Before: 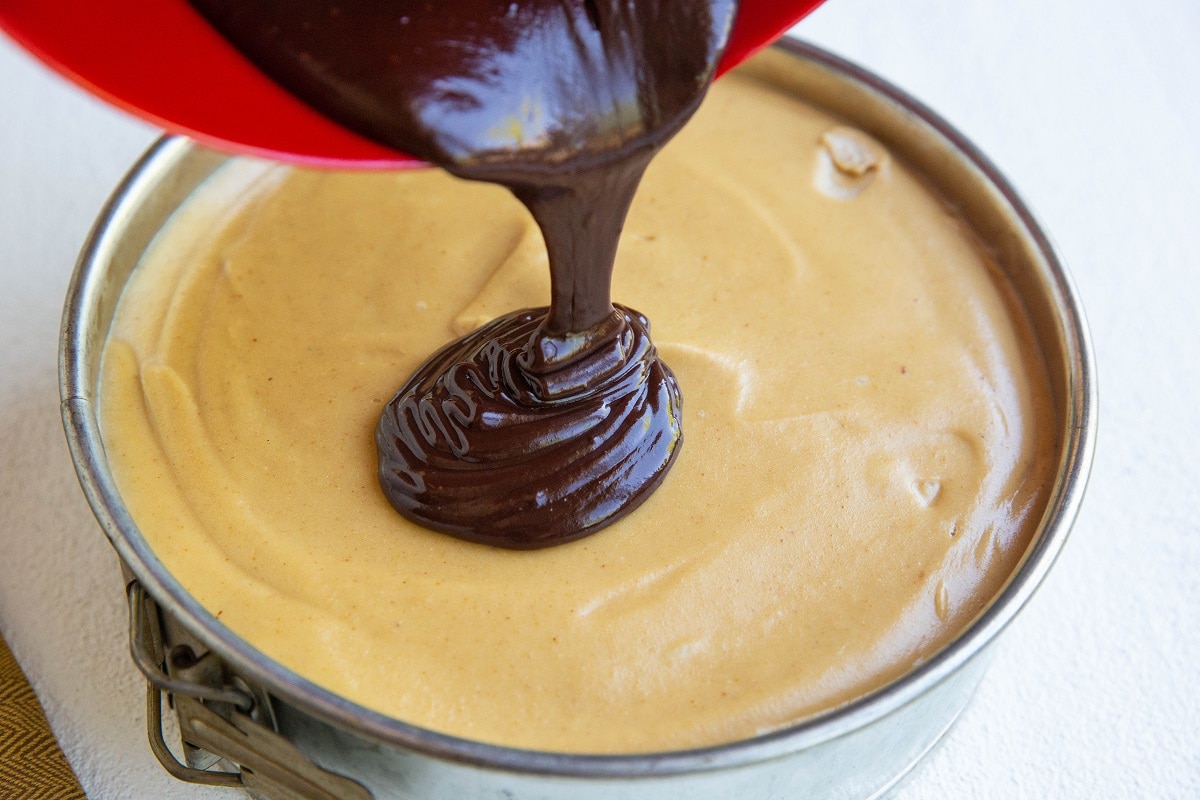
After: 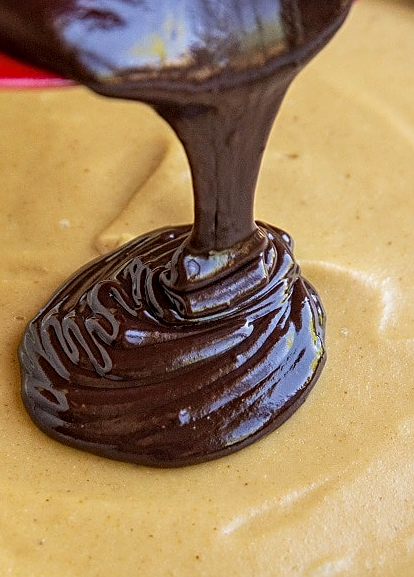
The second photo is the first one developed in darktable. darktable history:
crop and rotate: left 29.779%, top 10.374%, right 35.698%, bottom 17.476%
local contrast: detail 130%
sharpen: on, module defaults
